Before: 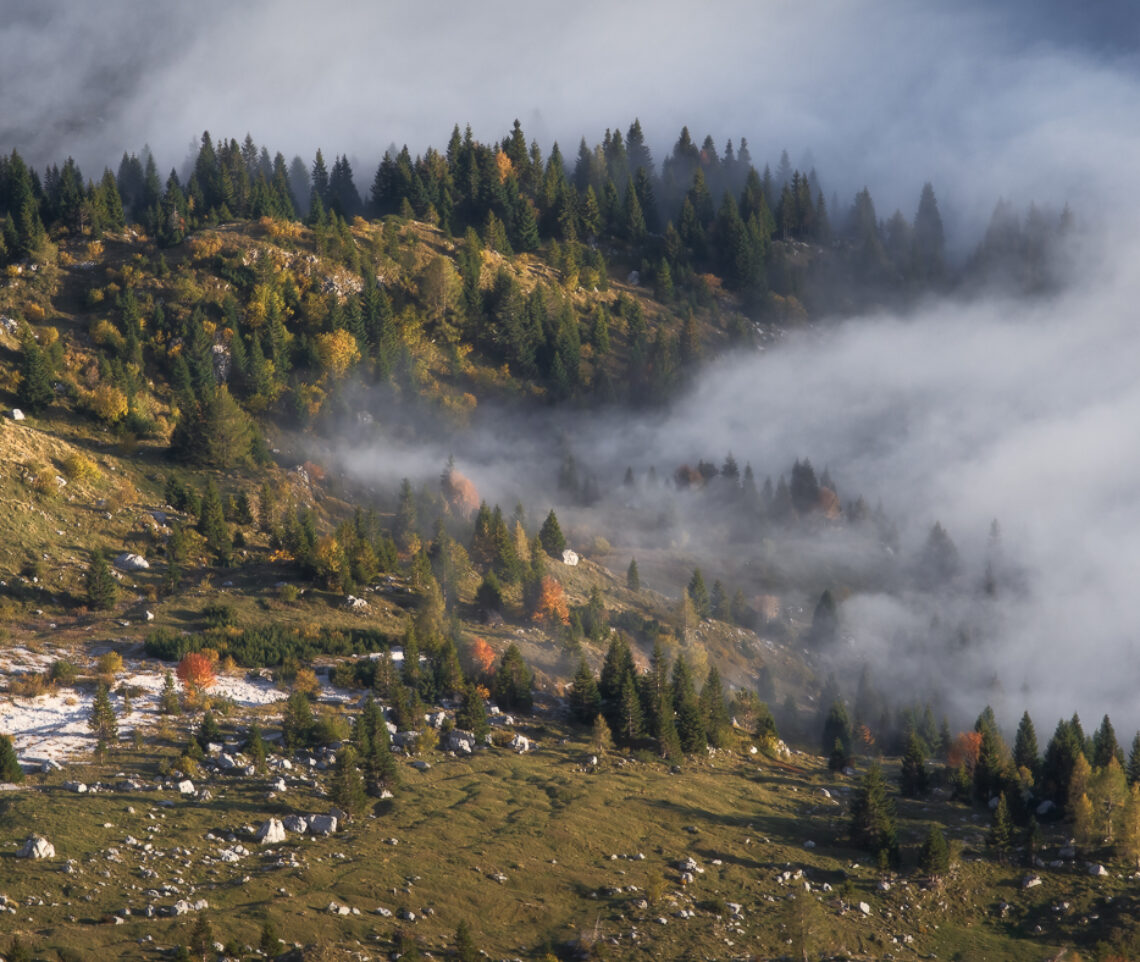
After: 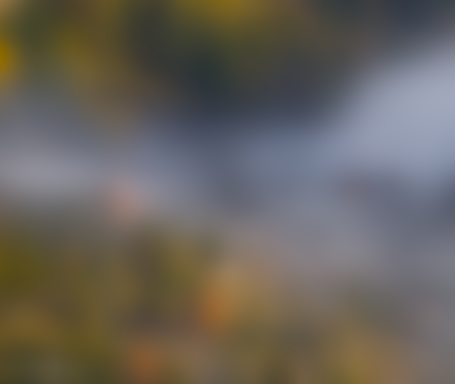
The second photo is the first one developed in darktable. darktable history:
color balance rgb: linear chroma grading › global chroma 15%, perceptual saturation grading › global saturation 30%
crop: left 30%, top 30%, right 30%, bottom 30%
contrast brightness saturation: contrast 0.08, saturation 0.2
lowpass: radius 16, unbound 0
